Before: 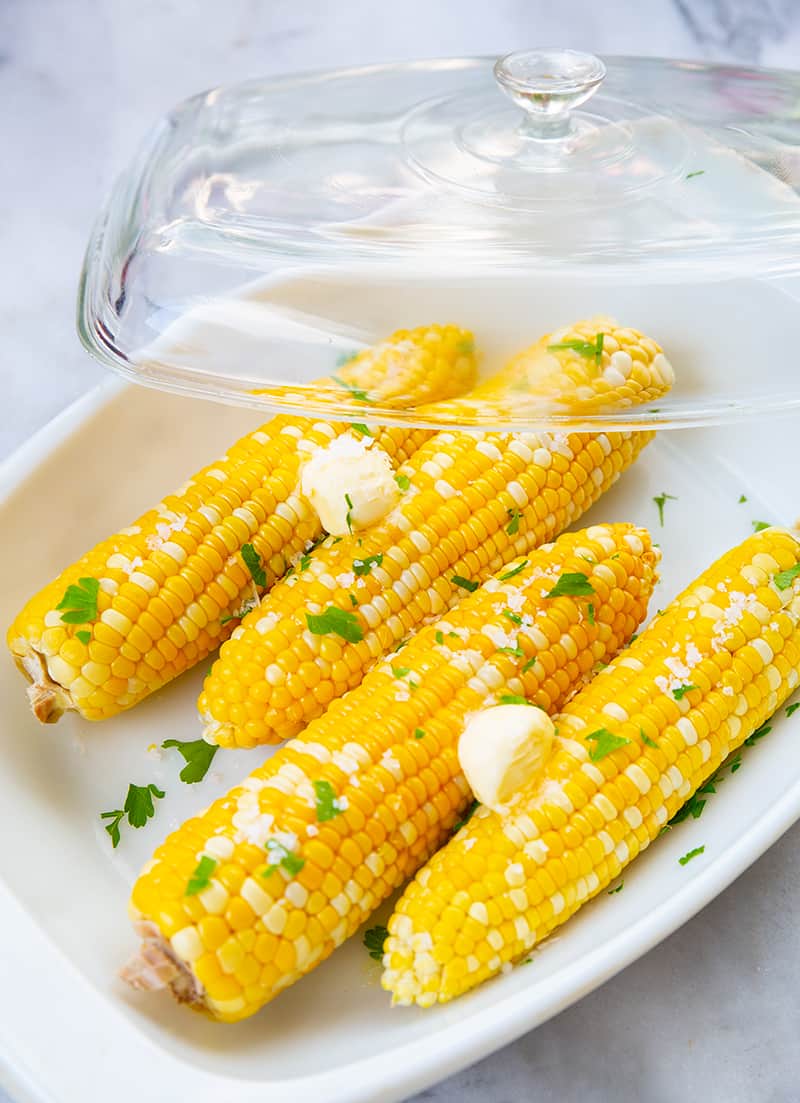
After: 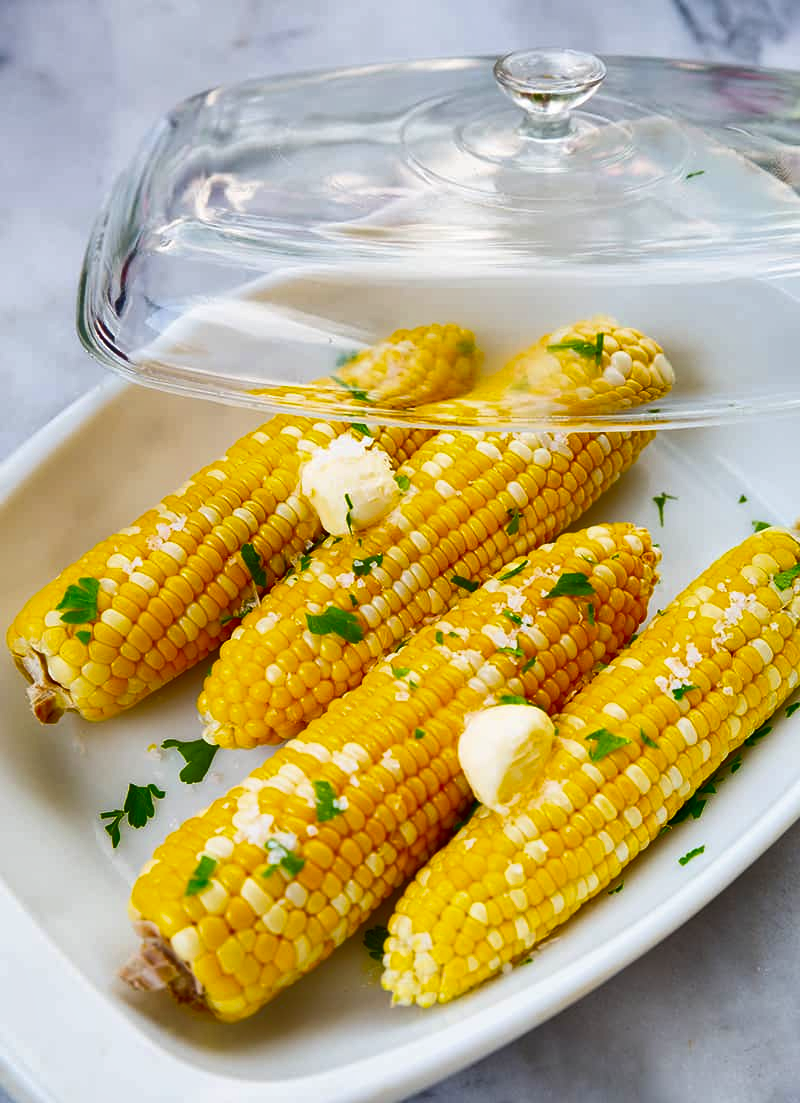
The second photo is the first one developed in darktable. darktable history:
contrast brightness saturation: contrast 0.13, brightness -0.24, saturation 0.14
shadows and highlights: soften with gaussian
